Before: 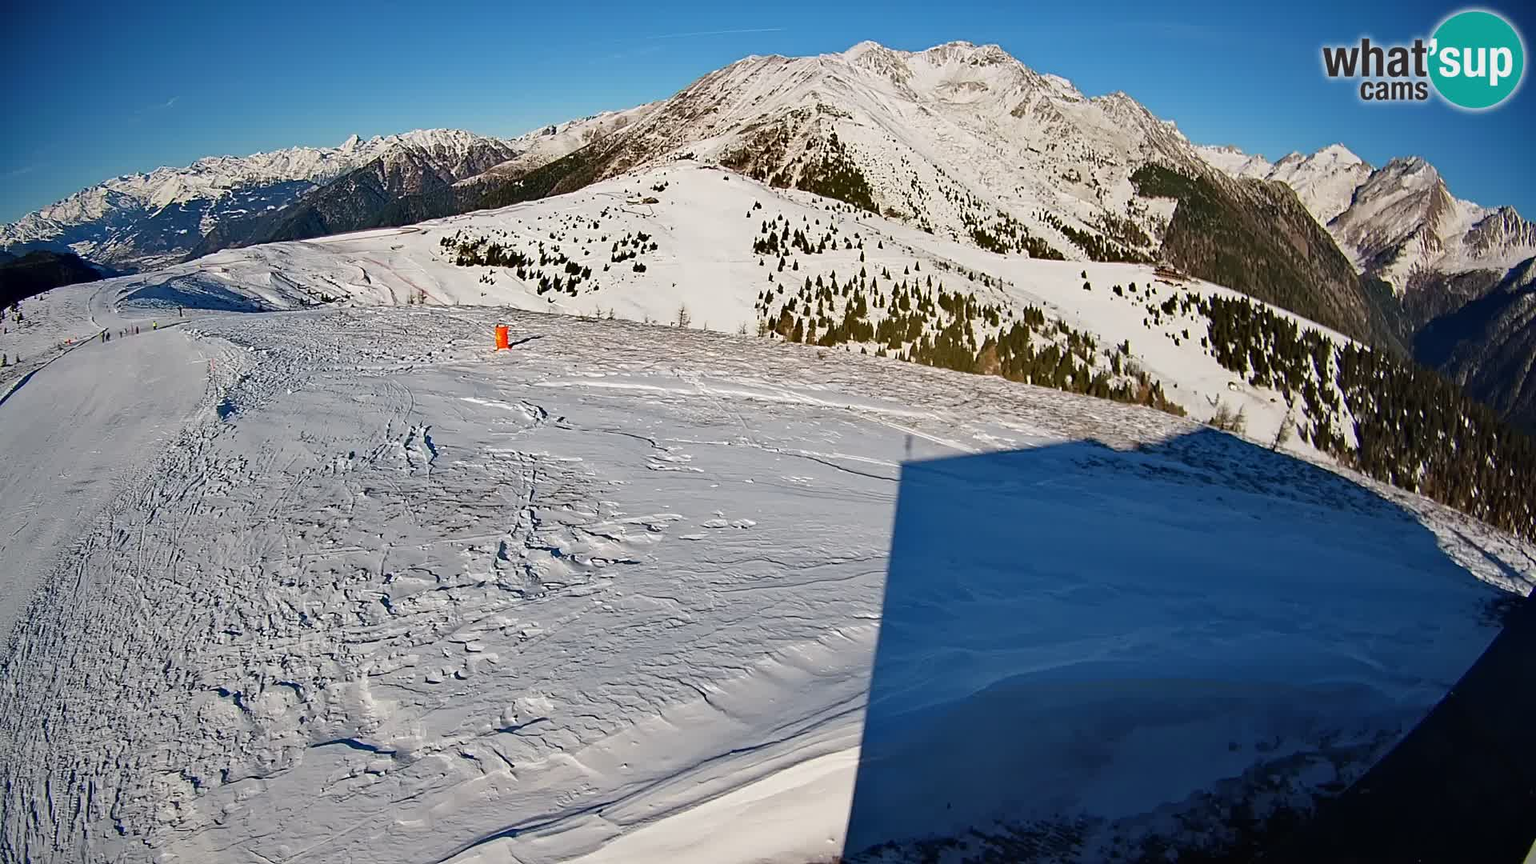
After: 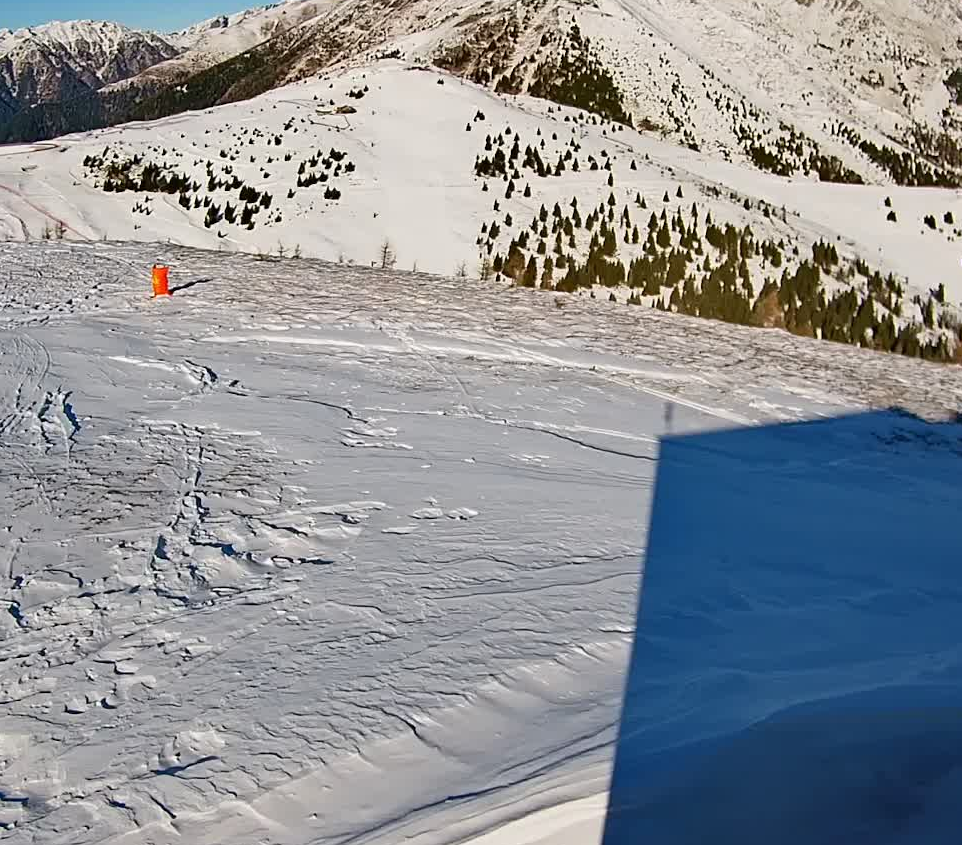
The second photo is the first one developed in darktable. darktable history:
crop and rotate: angle 0.02°, left 24.322%, top 13.073%, right 25.493%, bottom 8.599%
